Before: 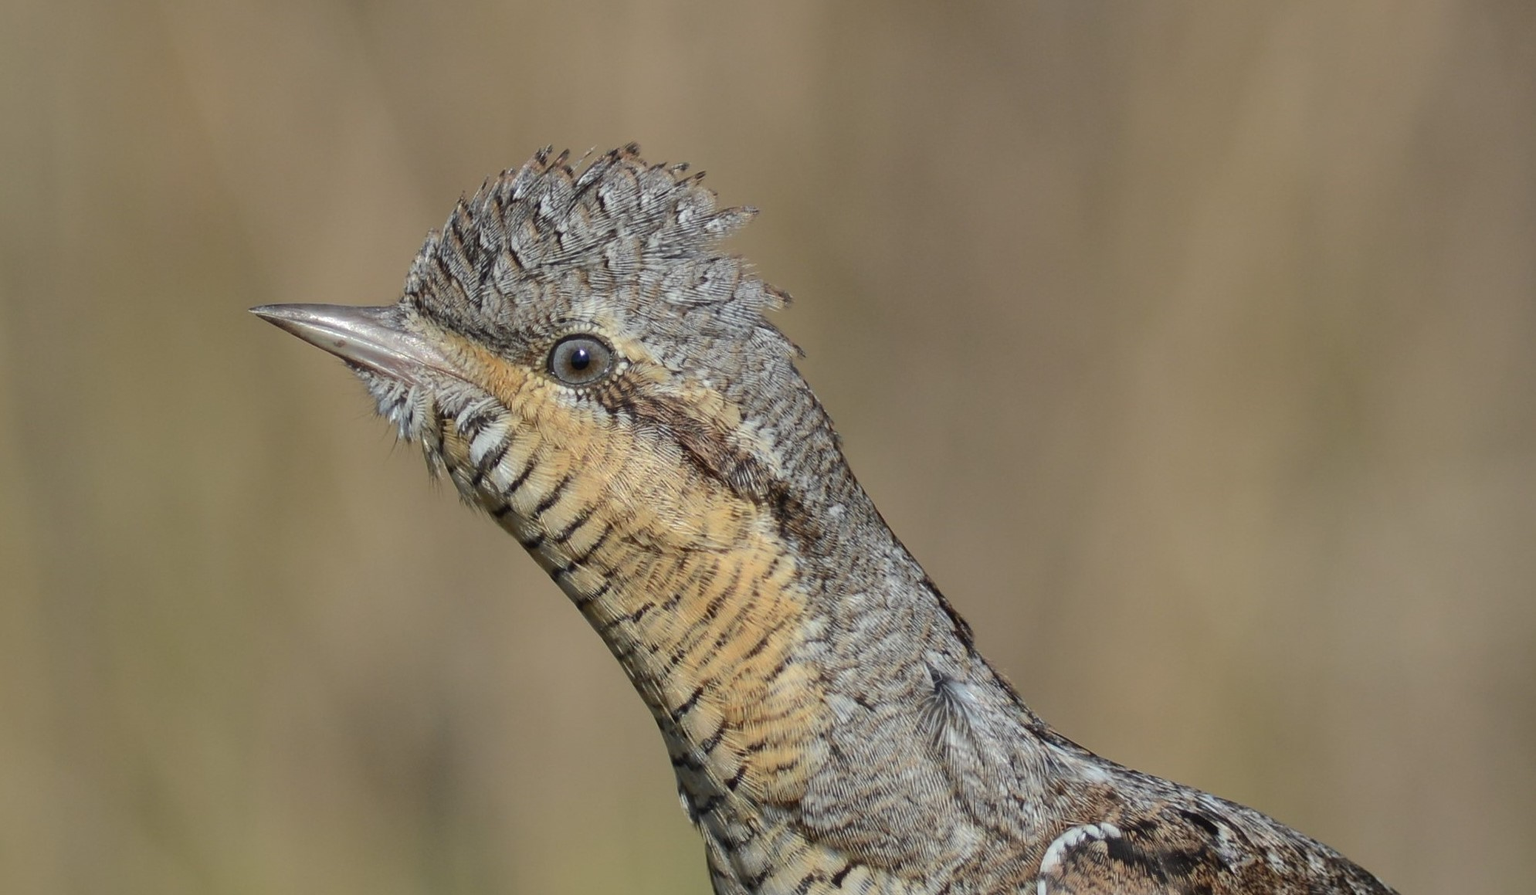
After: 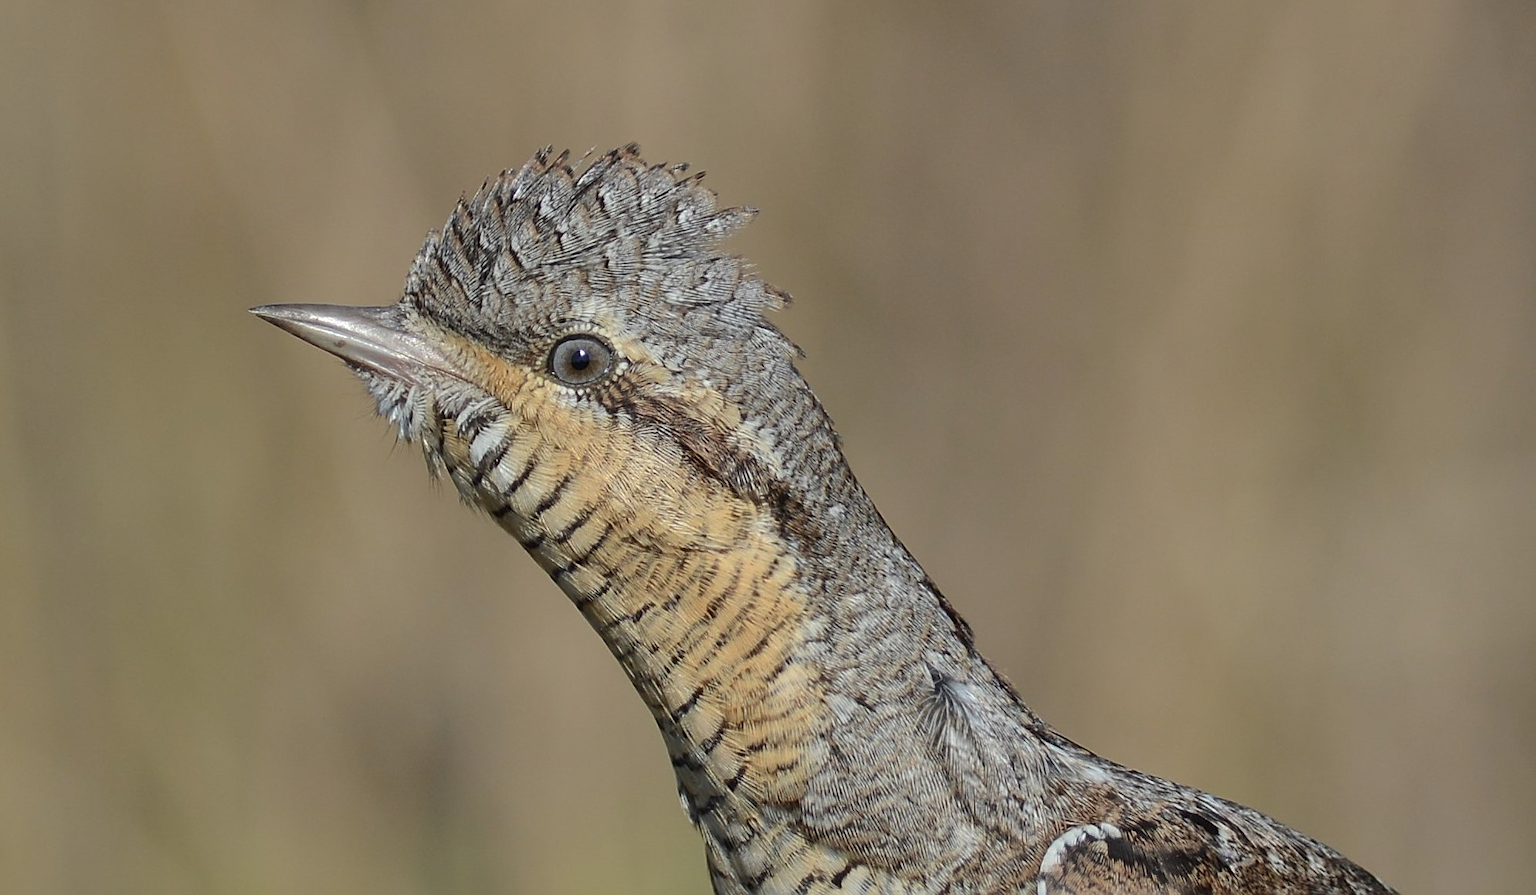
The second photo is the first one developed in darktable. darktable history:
contrast brightness saturation: contrast 0.01, saturation -0.05
sharpen: on, module defaults
